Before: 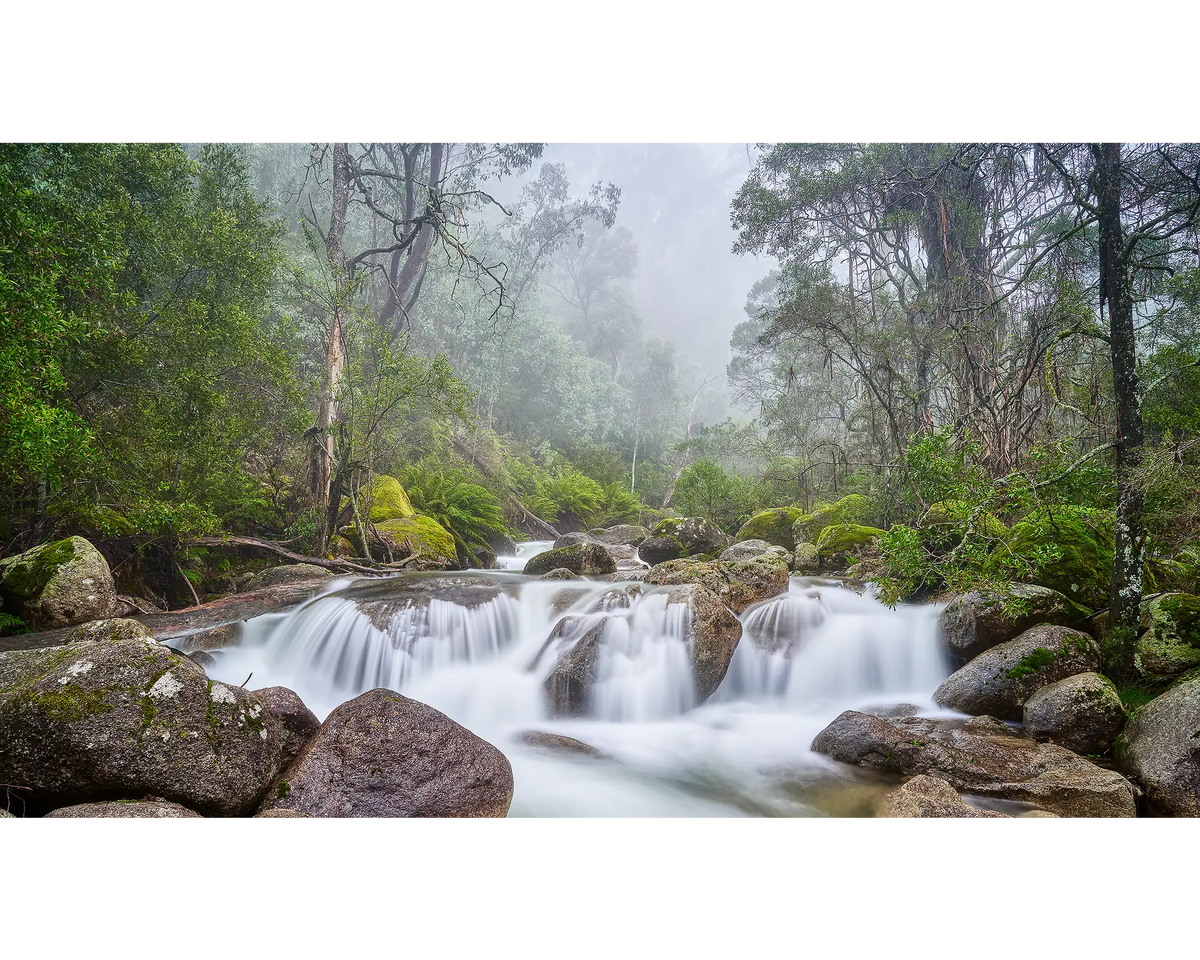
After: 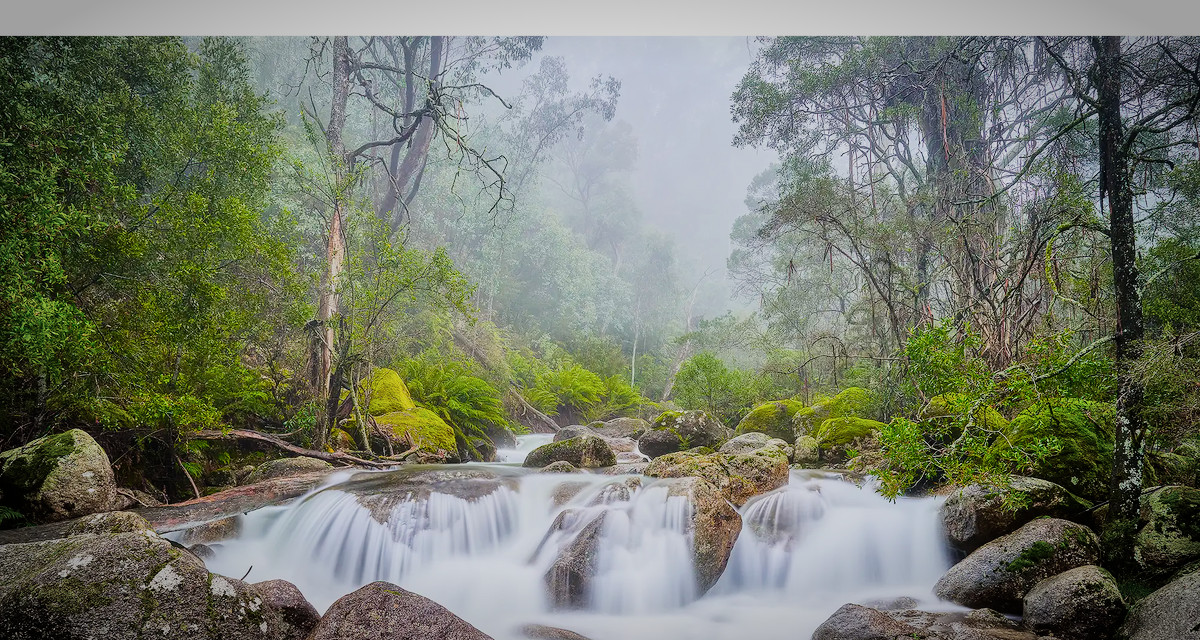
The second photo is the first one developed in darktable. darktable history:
color balance rgb: perceptual saturation grading › global saturation 30%, global vibrance 20%
levels: levels [0, 0.478, 1]
crop: top 11.166%, bottom 22.168%
contrast brightness saturation: saturation -0.05
filmic rgb: black relative exposure -7.65 EV, white relative exposure 4.56 EV, hardness 3.61, contrast 1.05
vignetting: automatic ratio true
